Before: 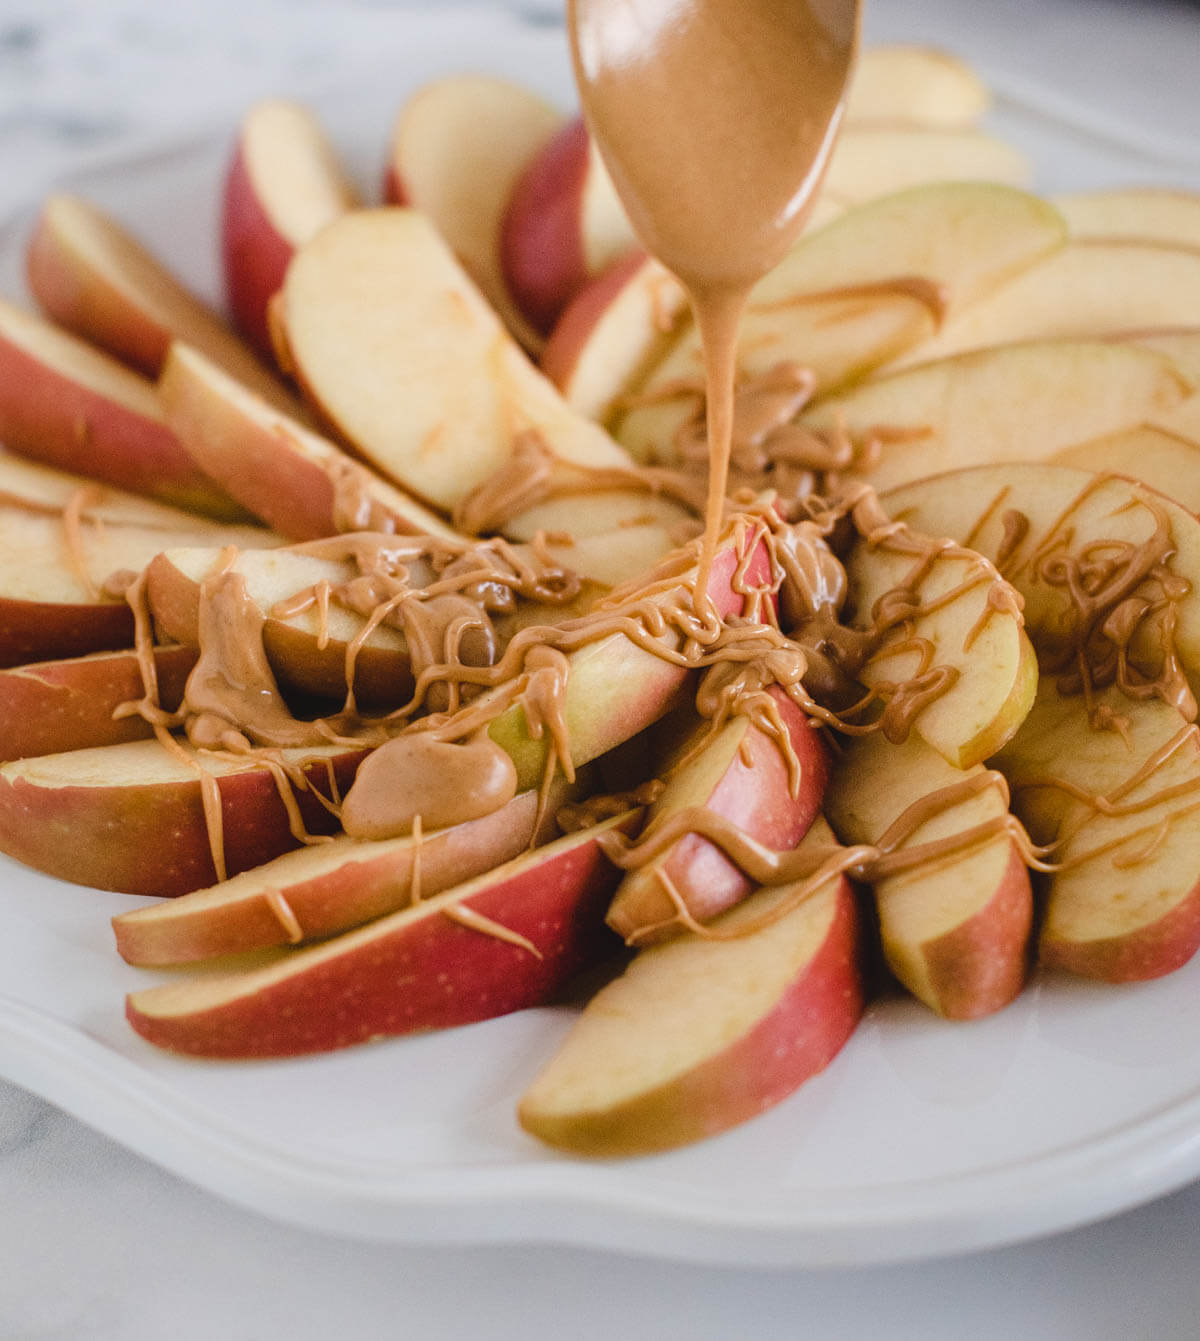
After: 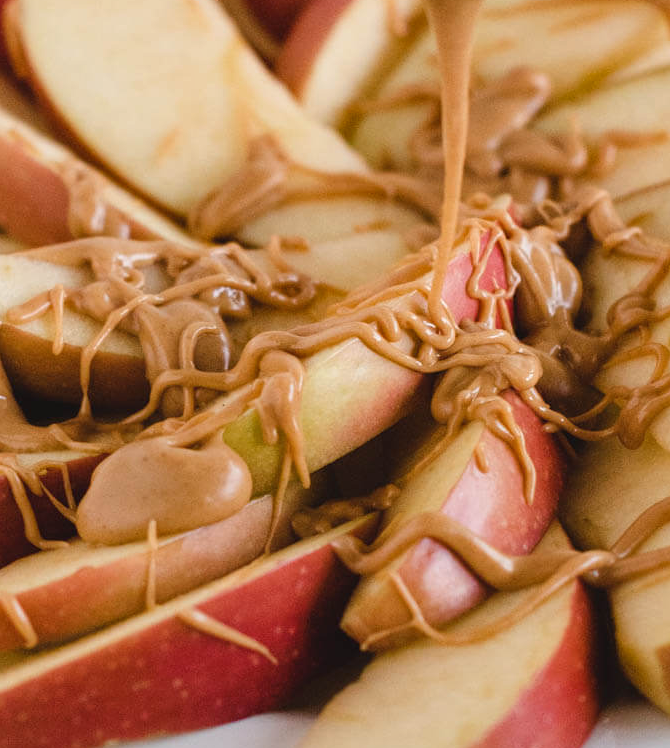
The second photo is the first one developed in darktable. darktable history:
shadows and highlights: shadows 12, white point adjustment 1.2, soften with gaussian
crop and rotate: left 22.13%, top 22.054%, right 22.026%, bottom 22.102%
